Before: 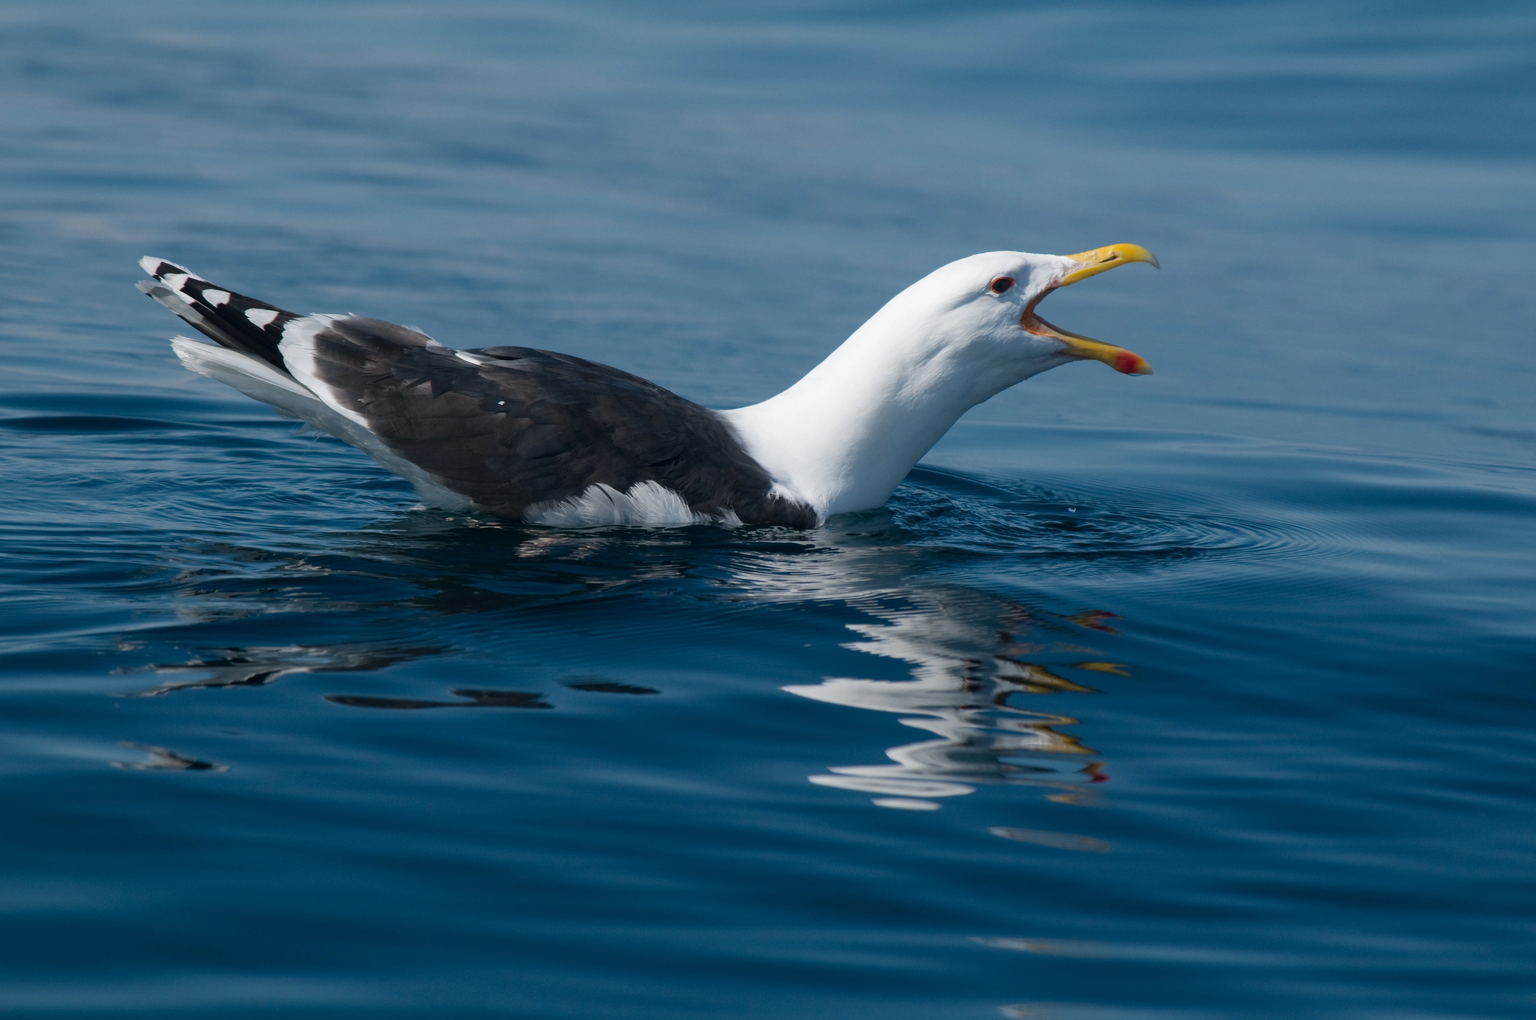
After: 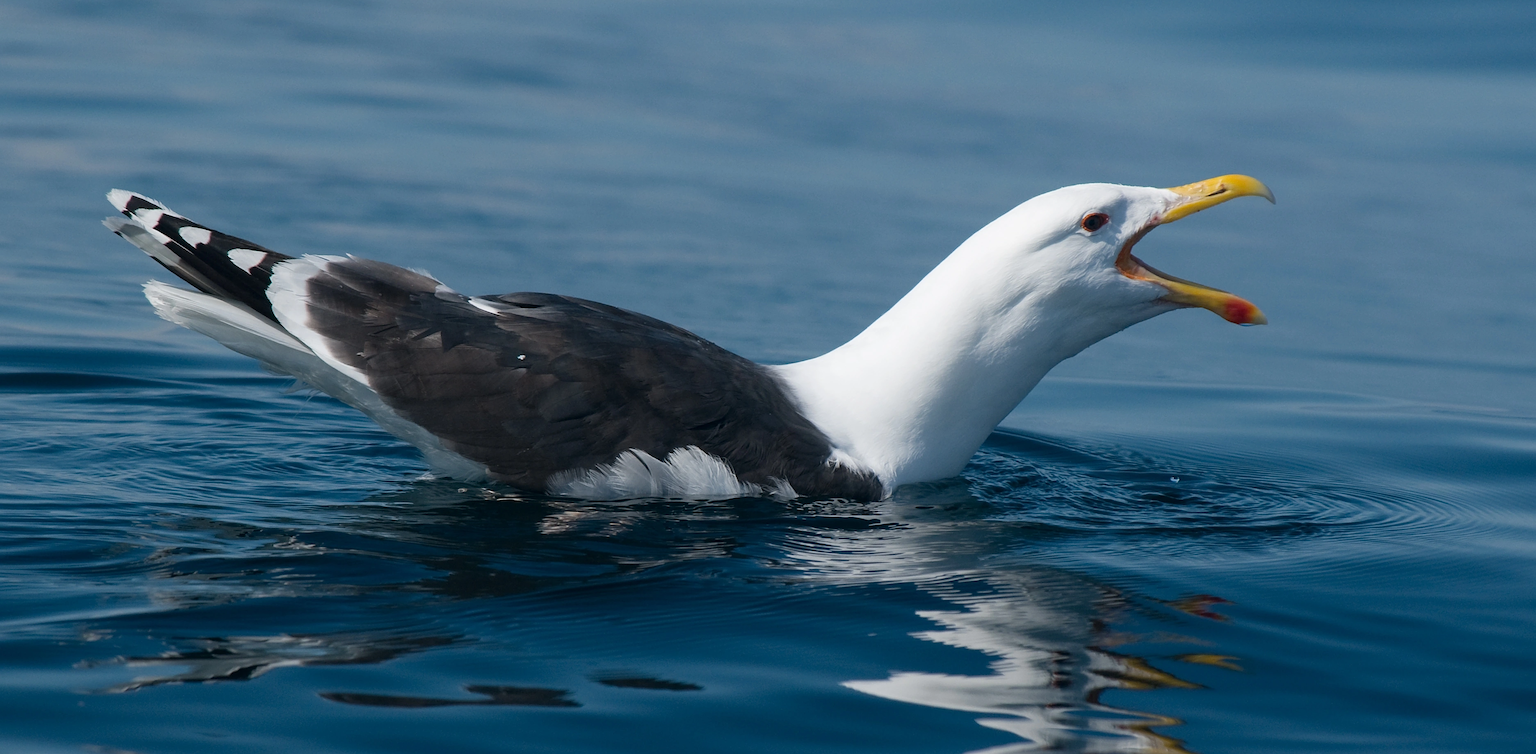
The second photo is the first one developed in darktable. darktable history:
sharpen: on, module defaults
crop: left 3.015%, top 8.969%, right 9.647%, bottom 26.457%
